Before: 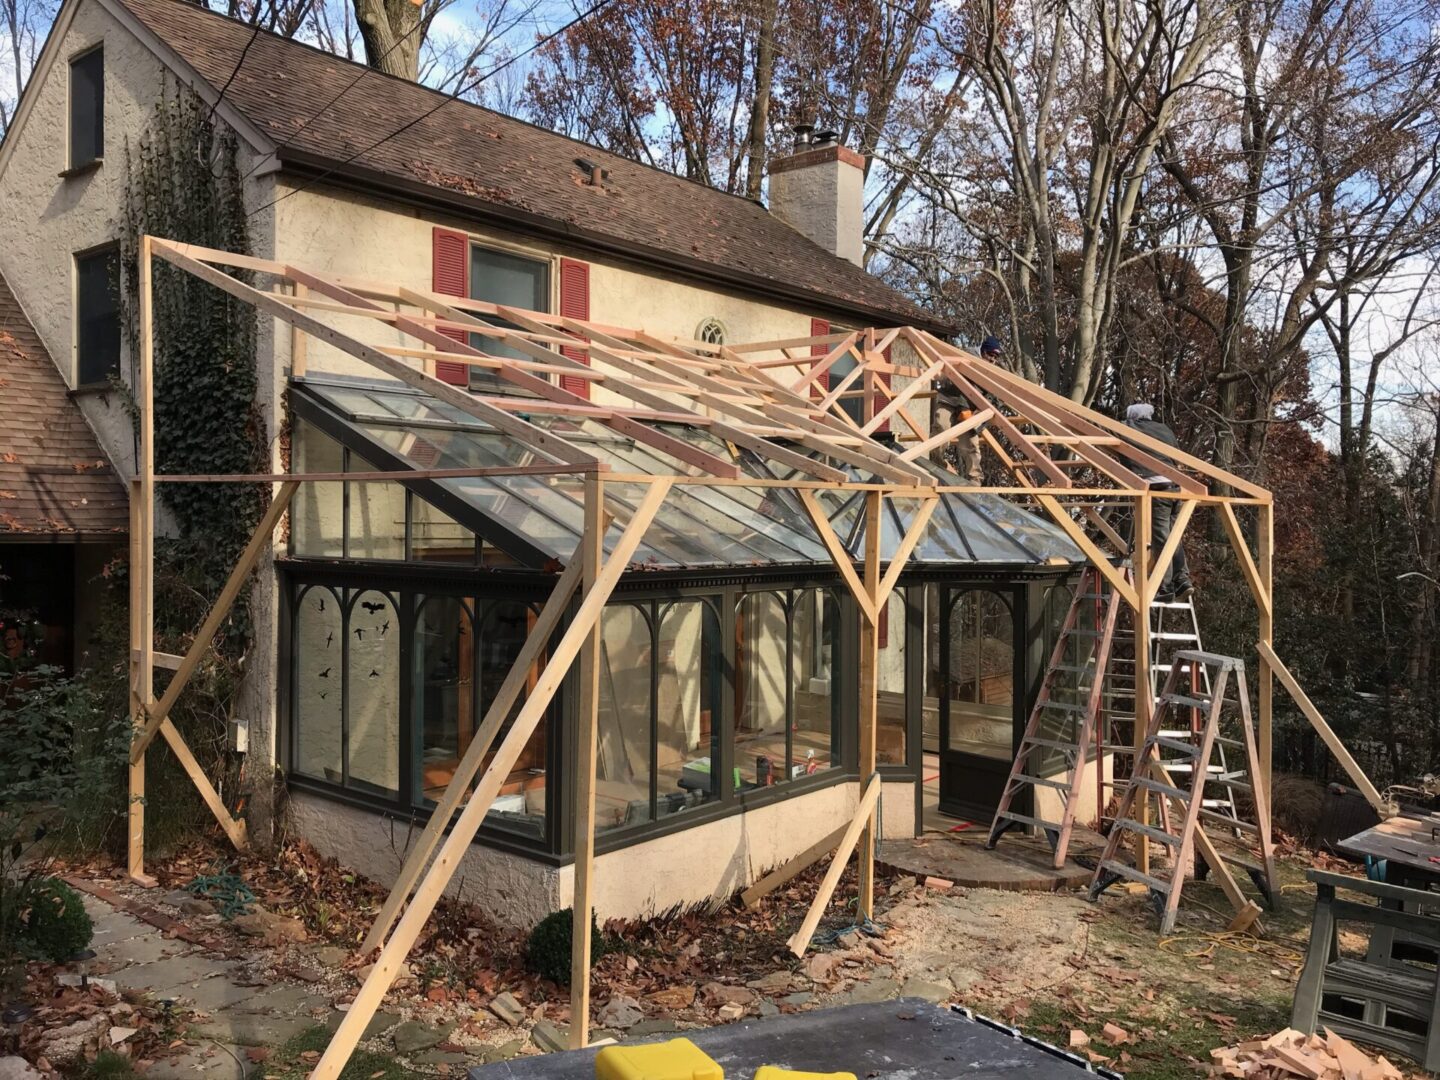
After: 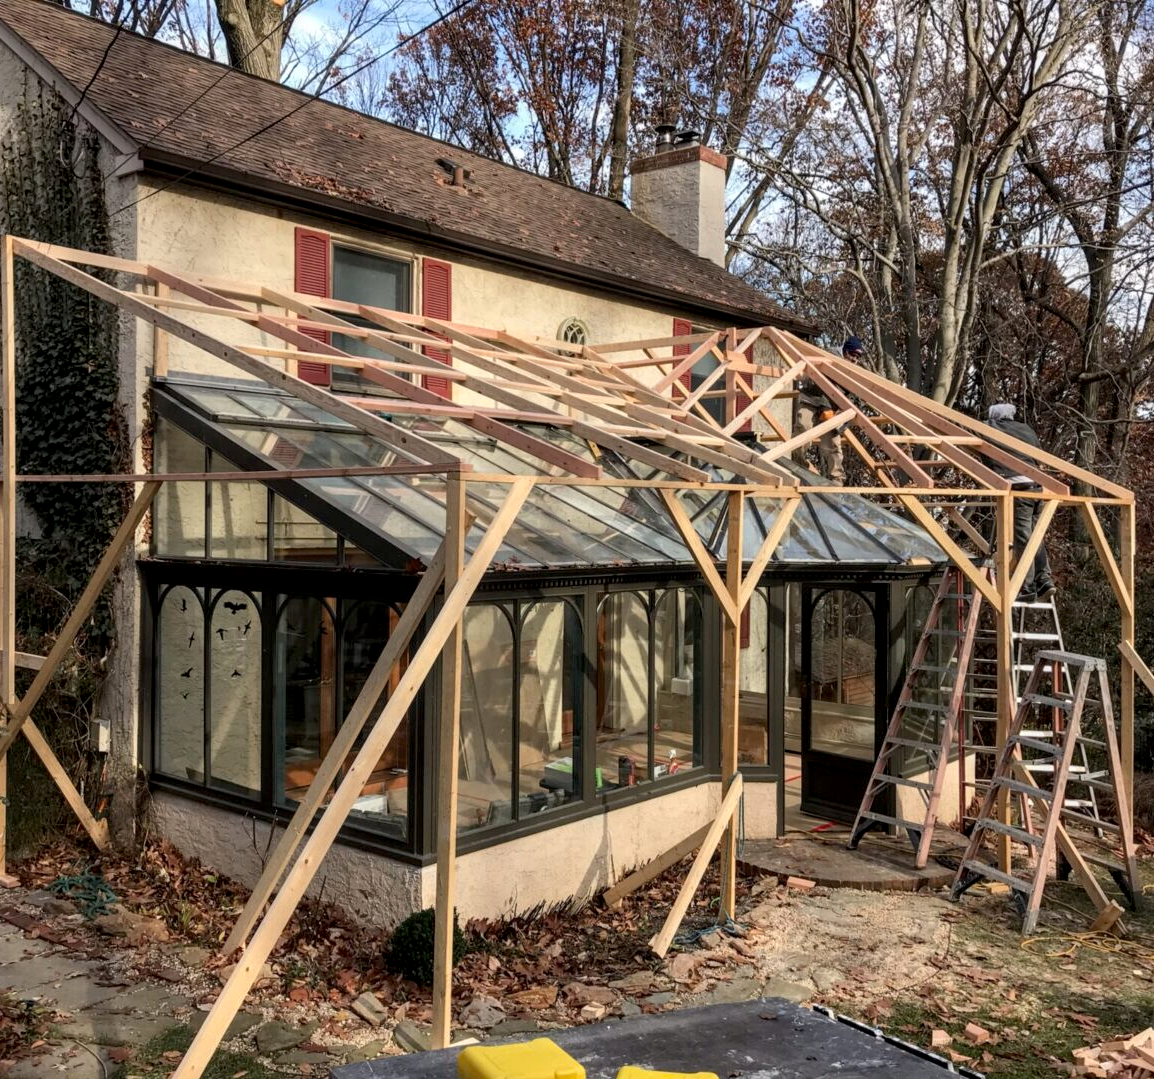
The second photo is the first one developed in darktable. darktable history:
local contrast: detail 130%
crop and rotate: left 9.597%, right 10.195%
